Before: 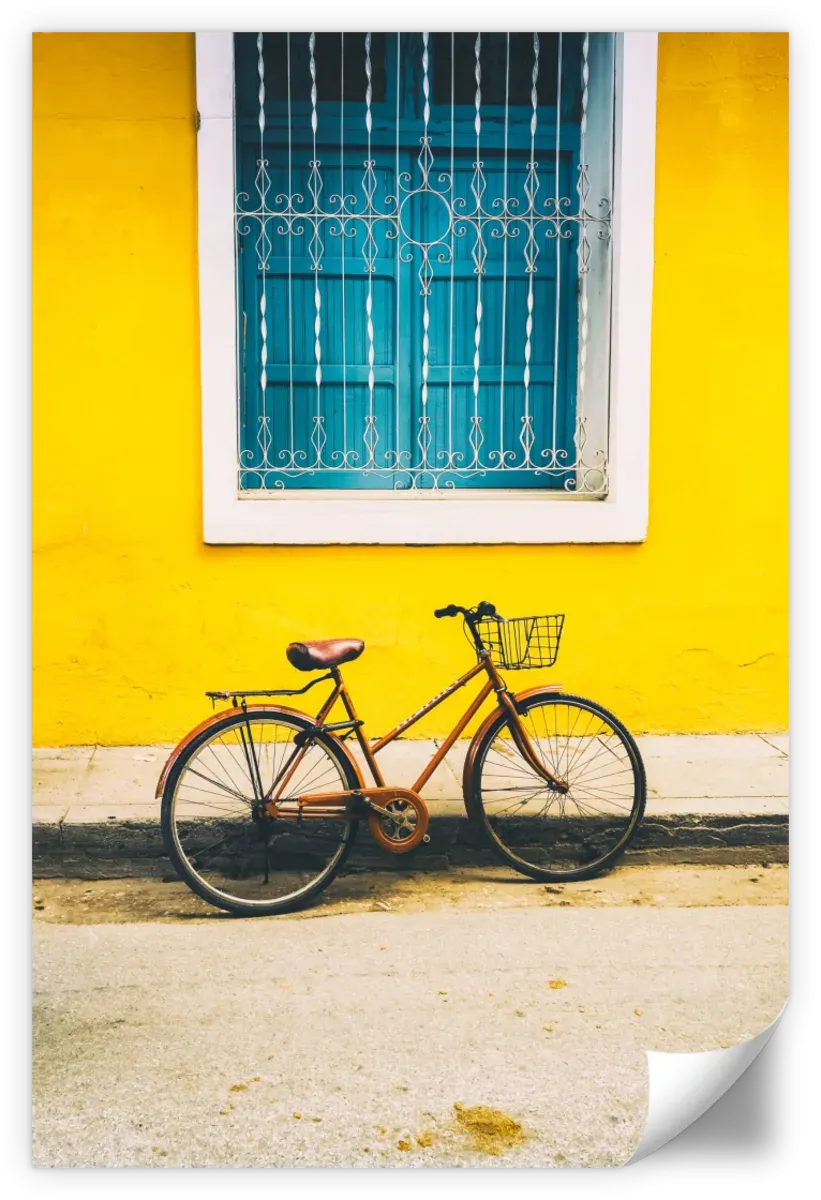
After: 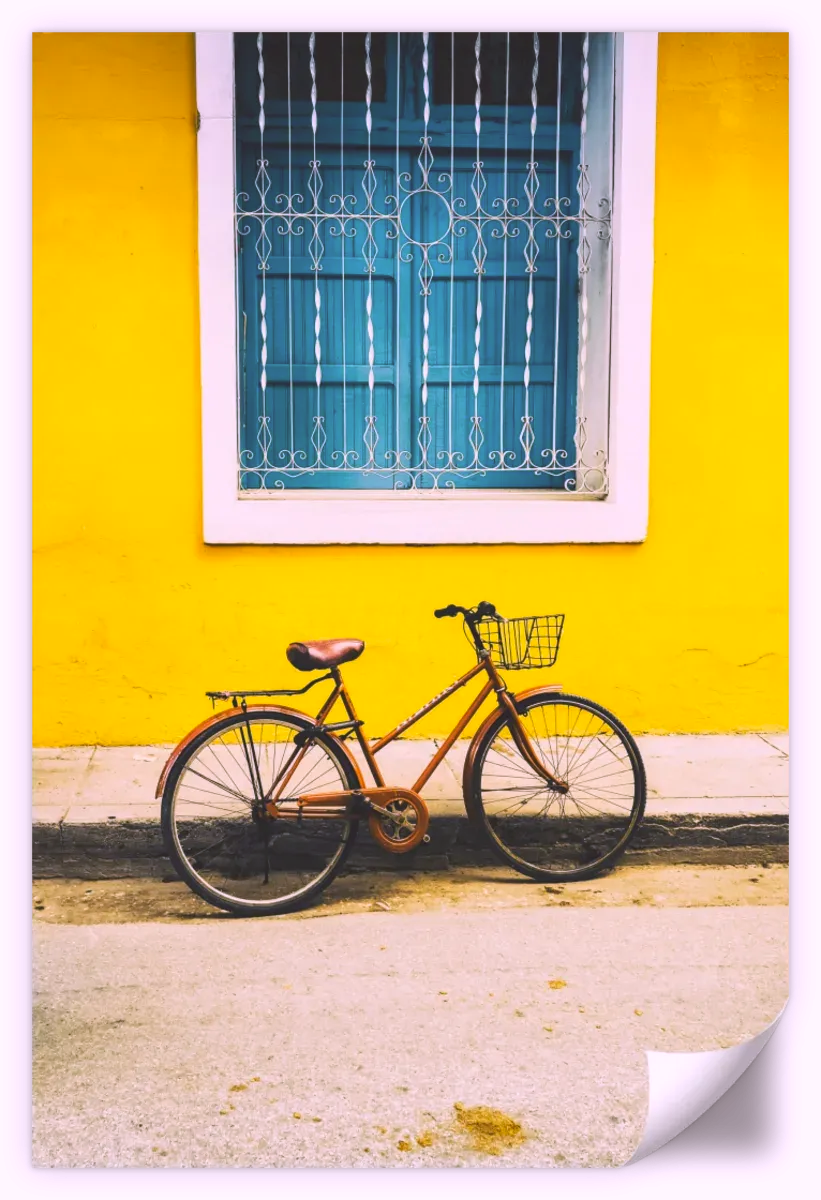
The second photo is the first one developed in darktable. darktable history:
tone equalizer: on, module defaults
color balance: lift [1.005, 1.002, 0.998, 0.998], gamma [1, 1.021, 1.02, 0.979], gain [0.923, 1.066, 1.056, 0.934]
white balance: red 1.042, blue 1.17
